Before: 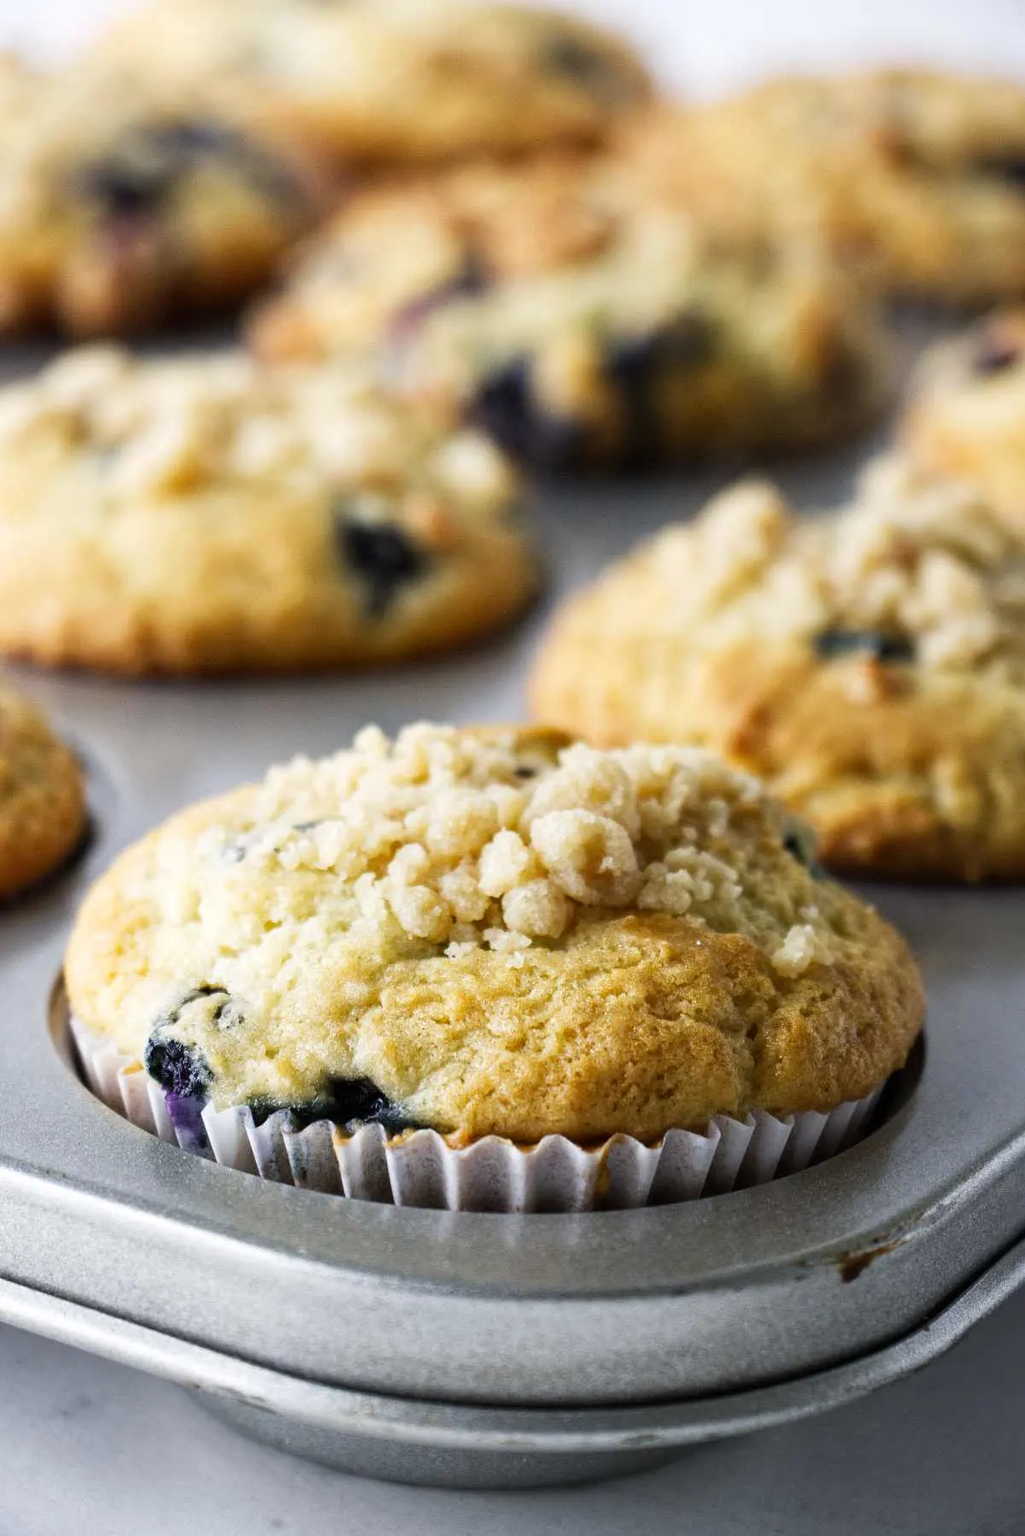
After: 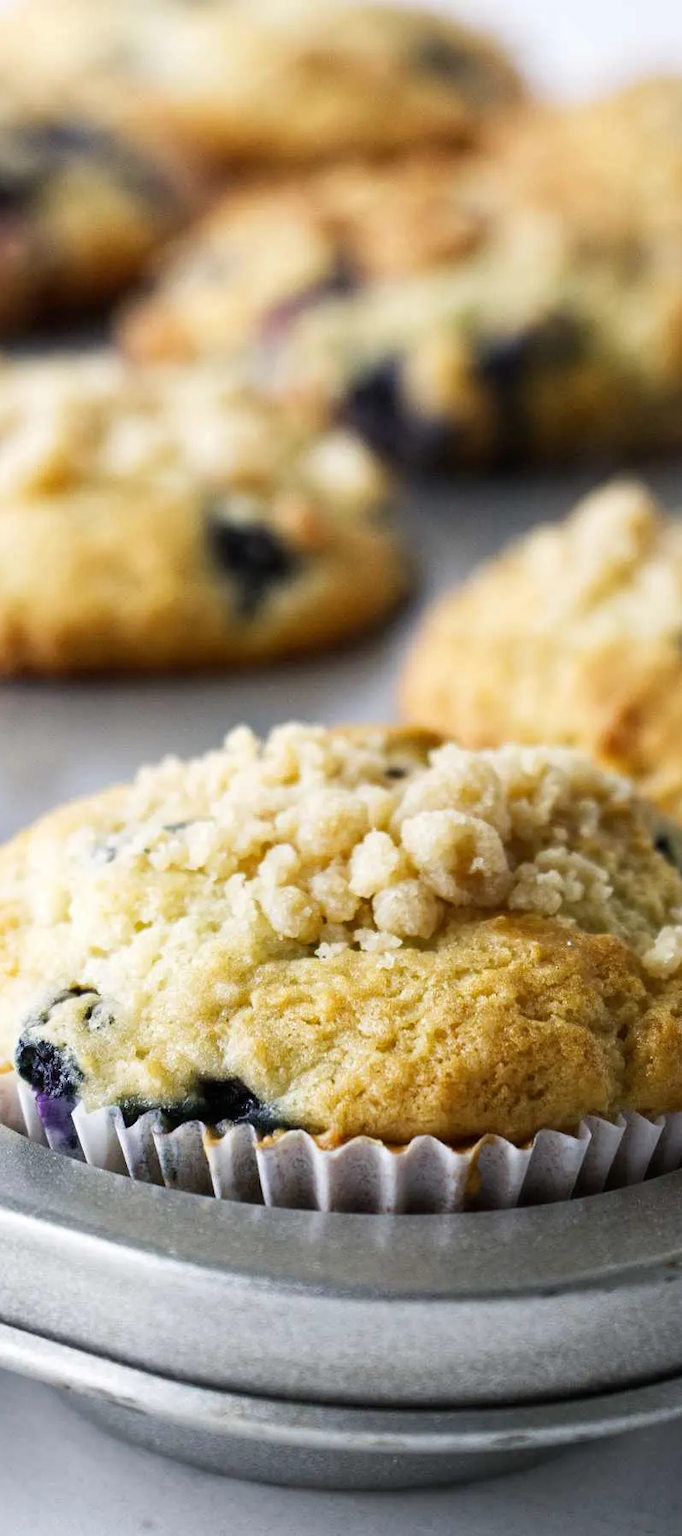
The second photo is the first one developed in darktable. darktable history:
white balance: emerald 1
crop and rotate: left 12.673%, right 20.66%
